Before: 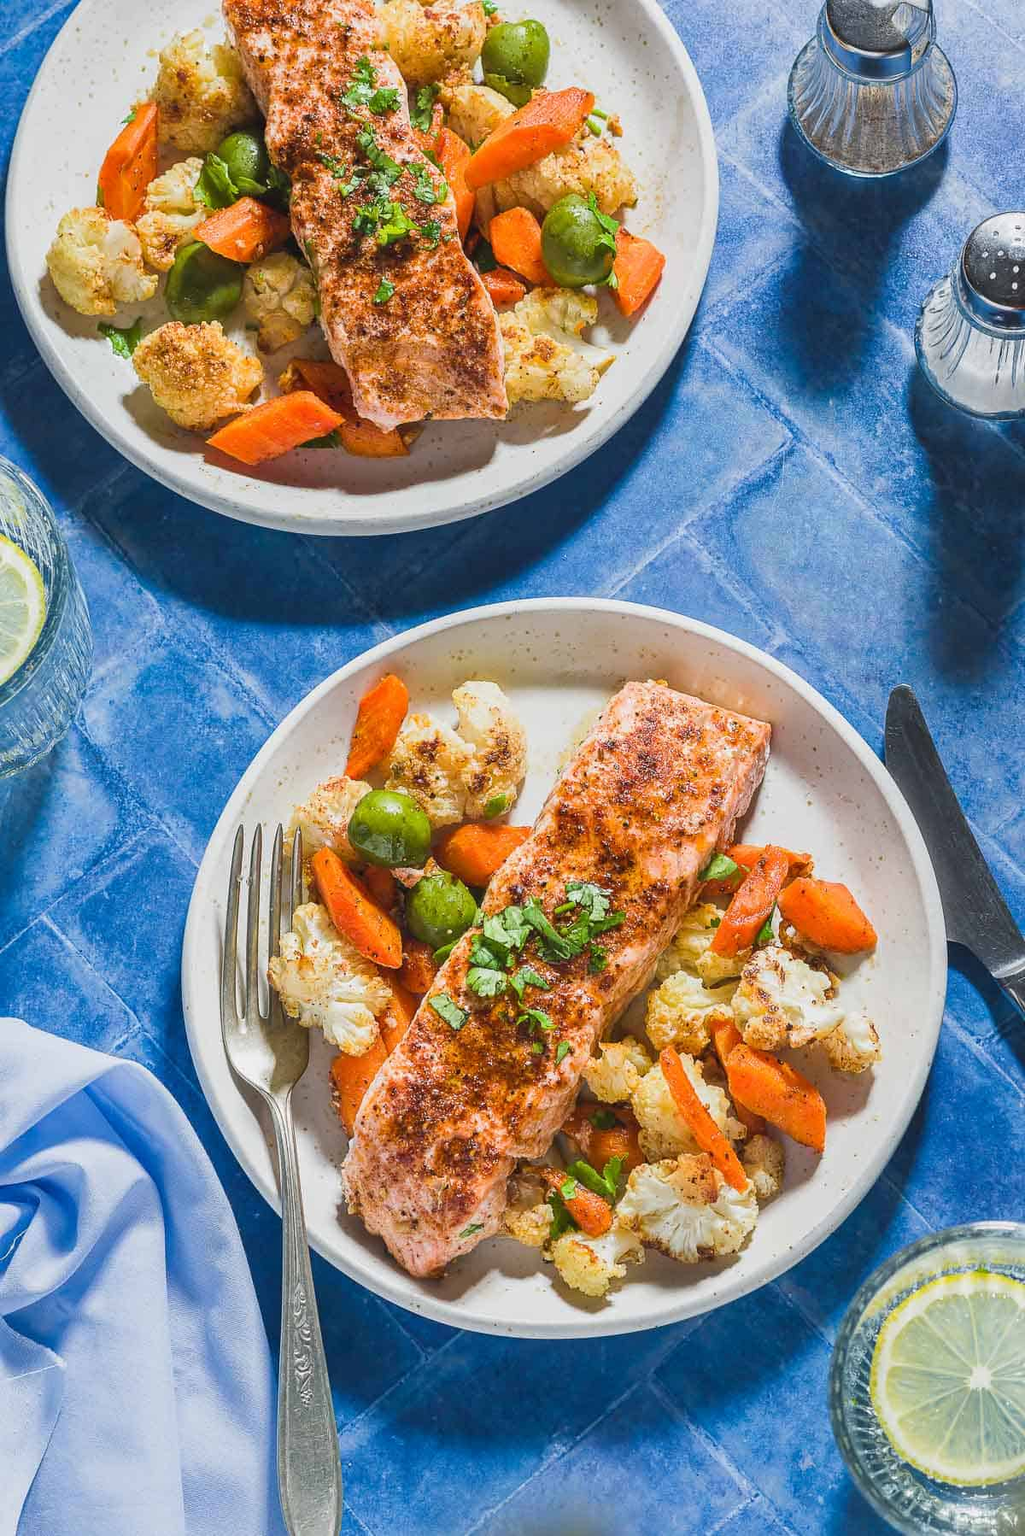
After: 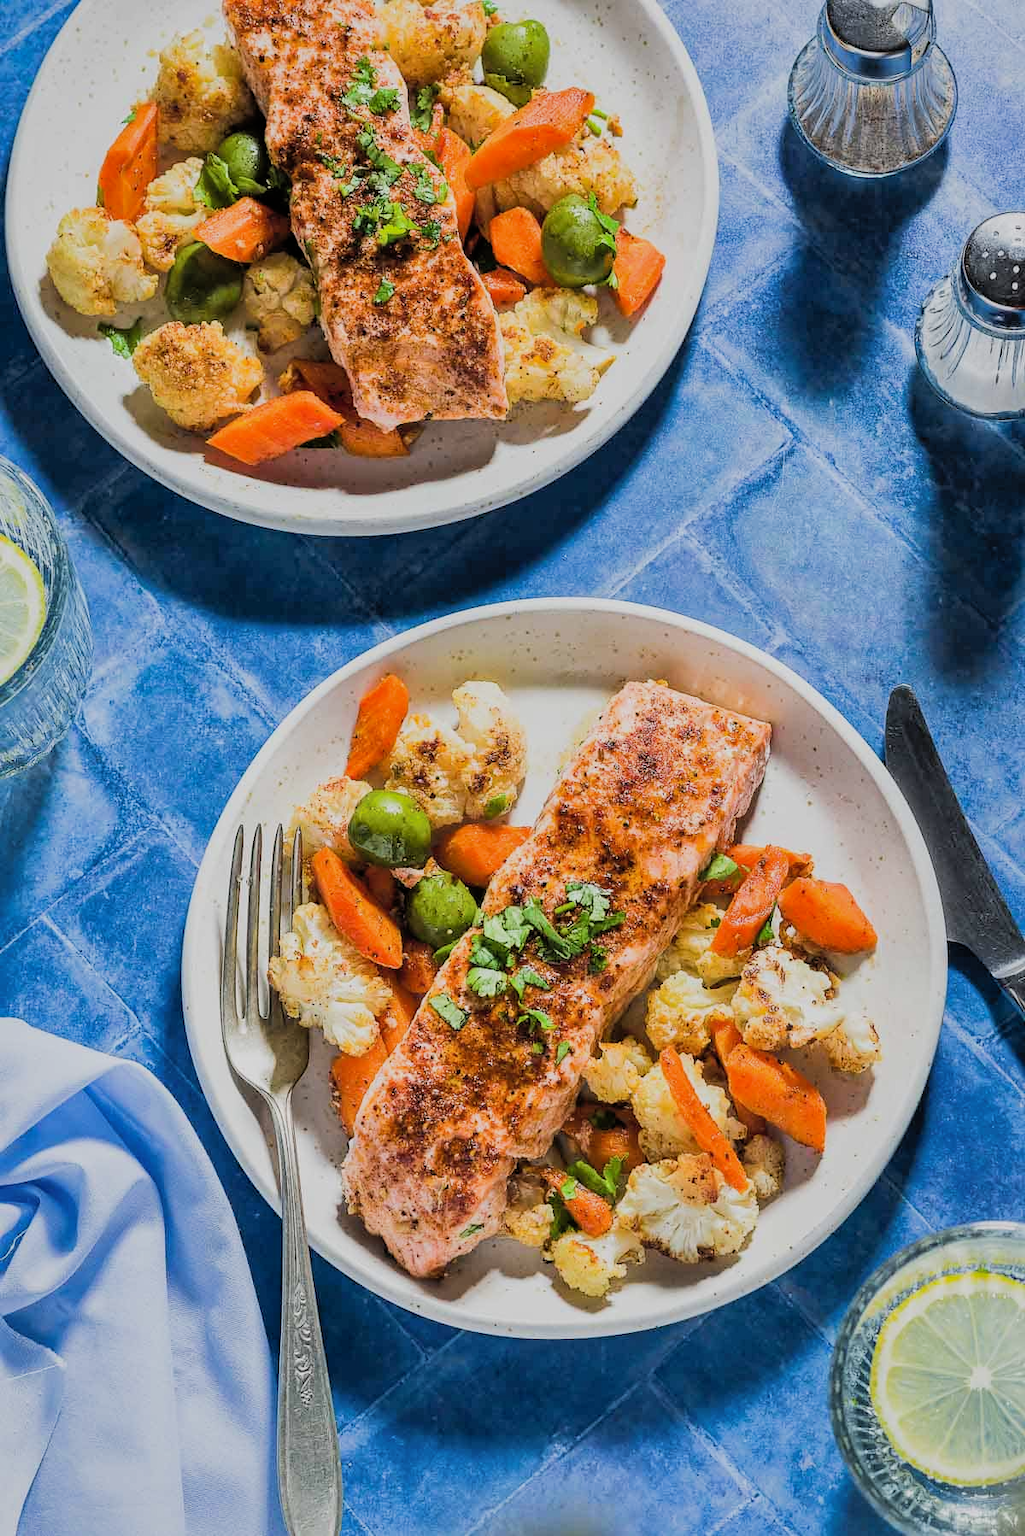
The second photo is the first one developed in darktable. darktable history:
shadows and highlights: on, module defaults
filmic rgb: black relative exposure -5.13 EV, white relative exposure 4 EV, threshold 5.98 EV, hardness 2.88, contrast 1.384, highlights saturation mix -20.48%, enable highlight reconstruction true
